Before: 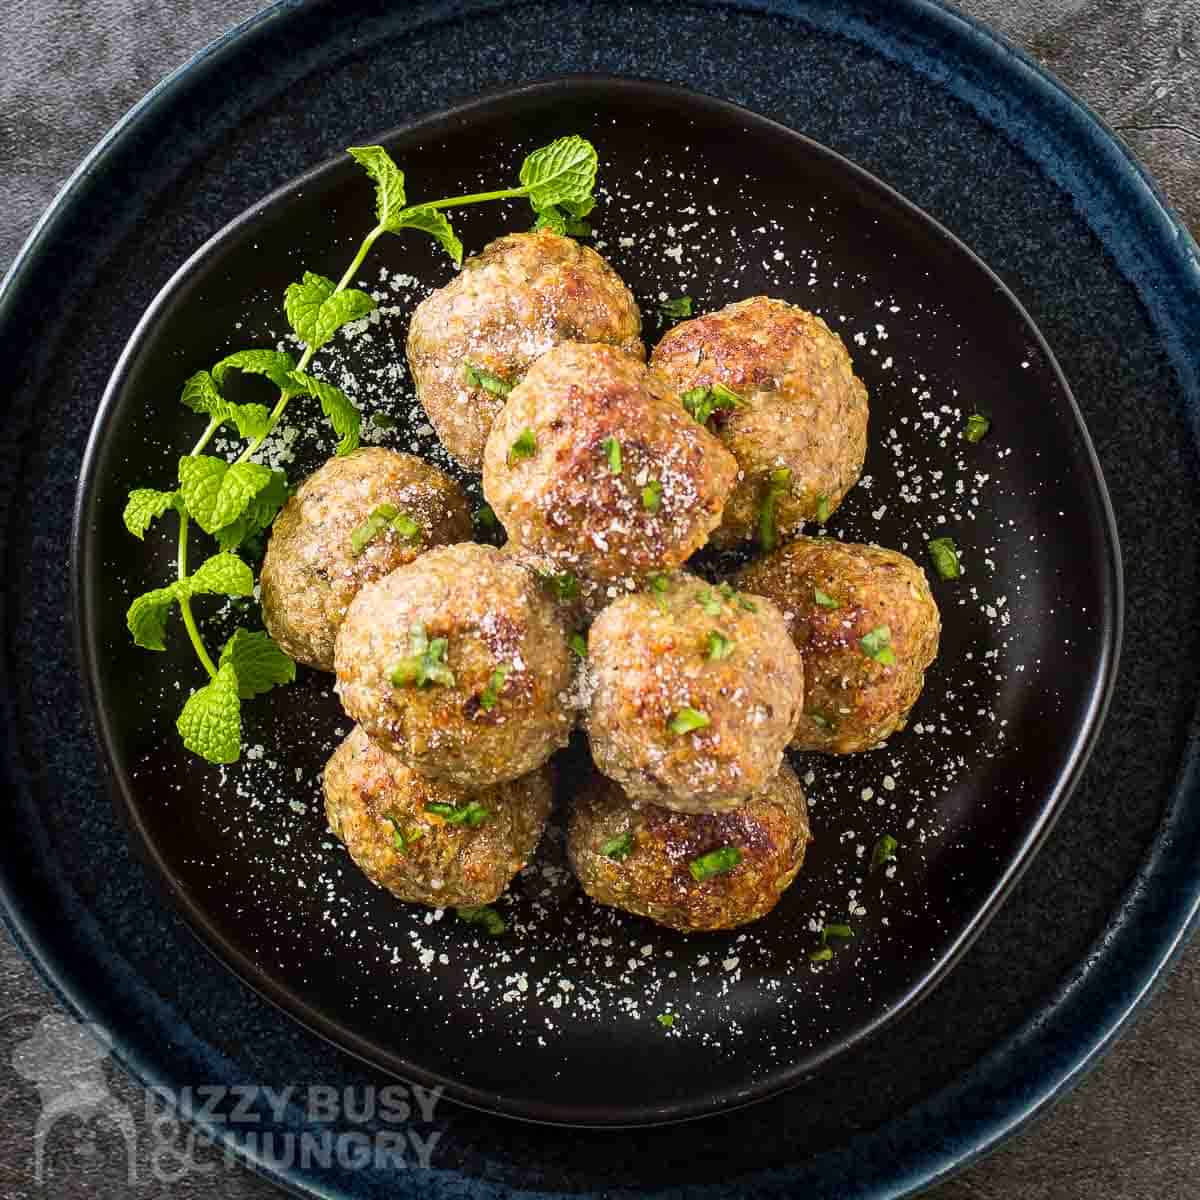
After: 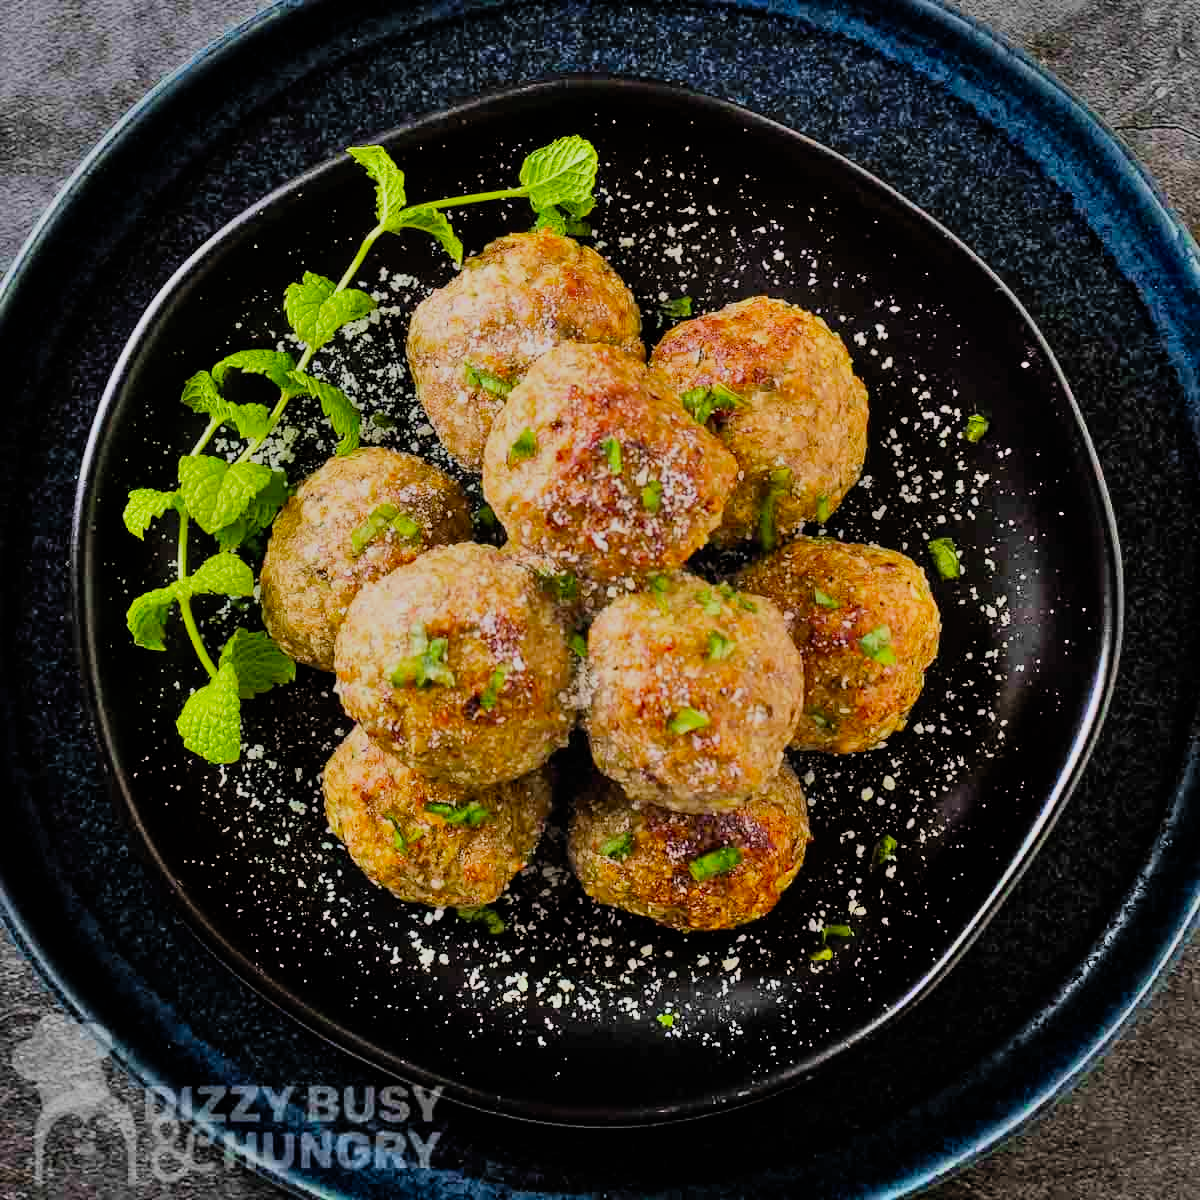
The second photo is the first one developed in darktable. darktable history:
filmic rgb: black relative exposure -7.75 EV, white relative exposure 4.4 EV, threshold 3 EV, hardness 3.76, latitude 38.11%, contrast 0.966, highlights saturation mix 10%, shadows ↔ highlights balance 4.59%, color science v4 (2020), enable highlight reconstruction true
shadows and highlights: white point adjustment -3.64, highlights -63.34, highlights color adjustment 42%, soften with gaussian
